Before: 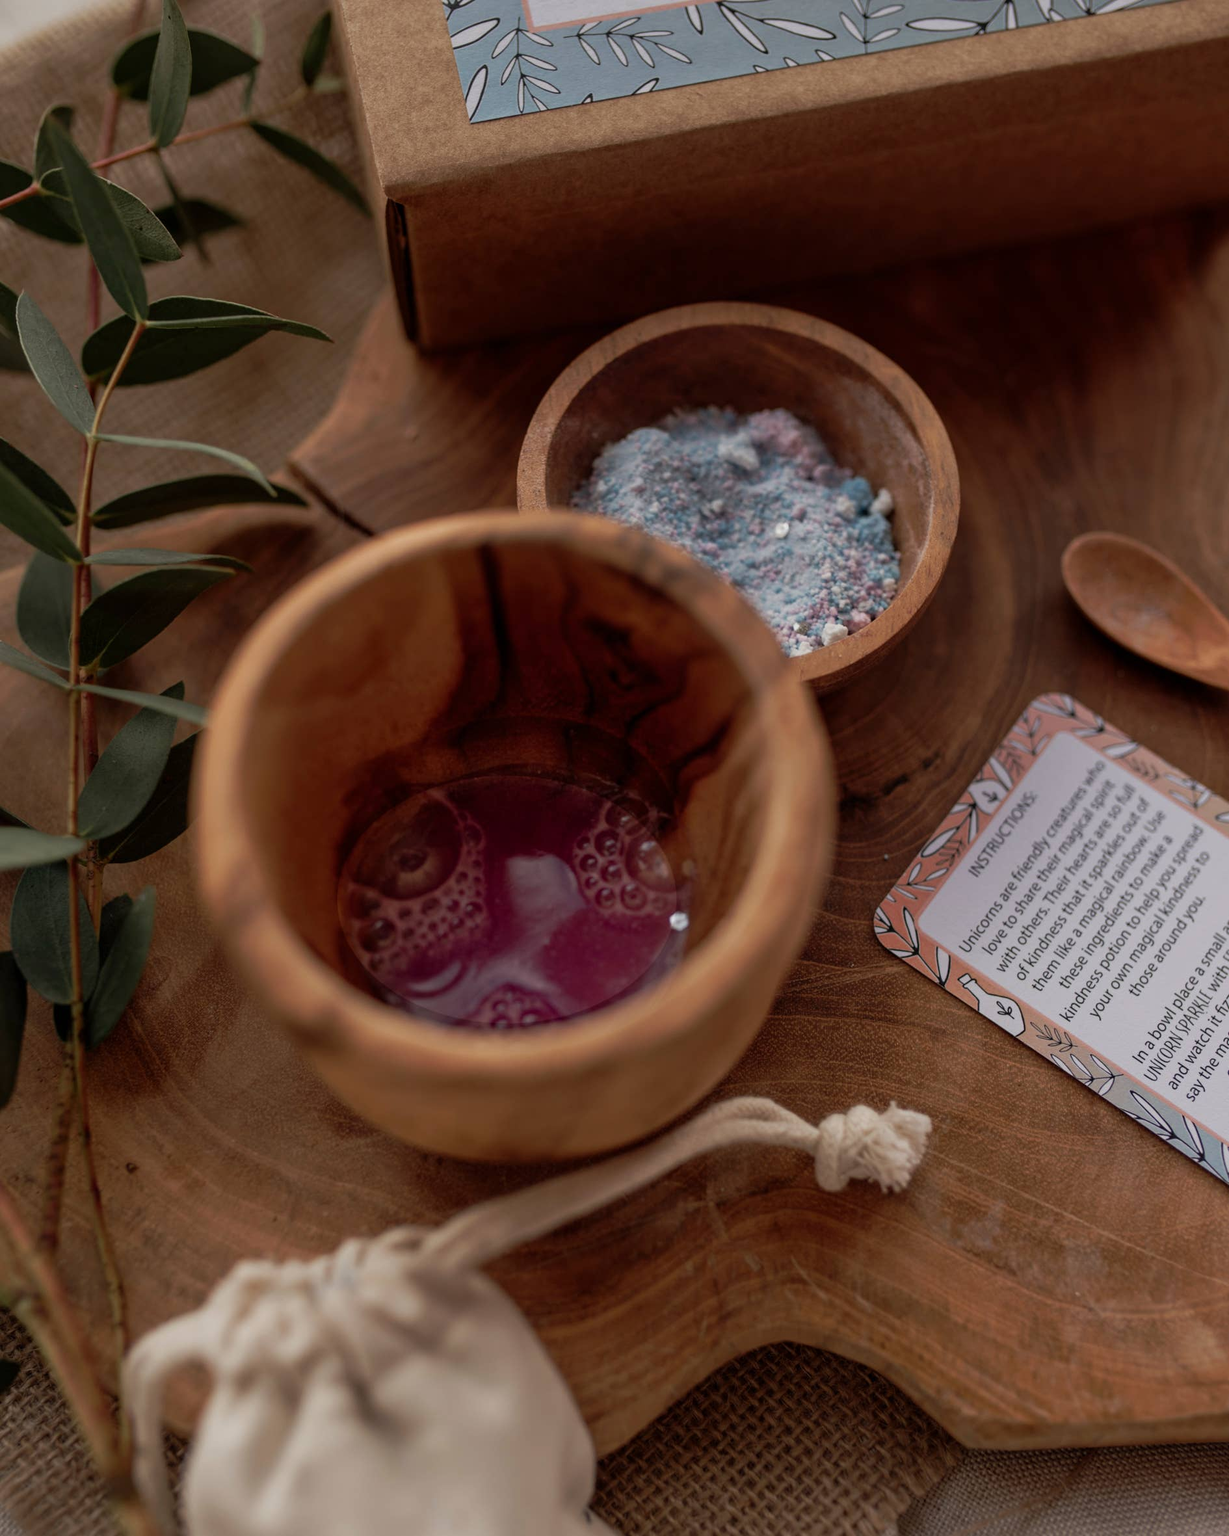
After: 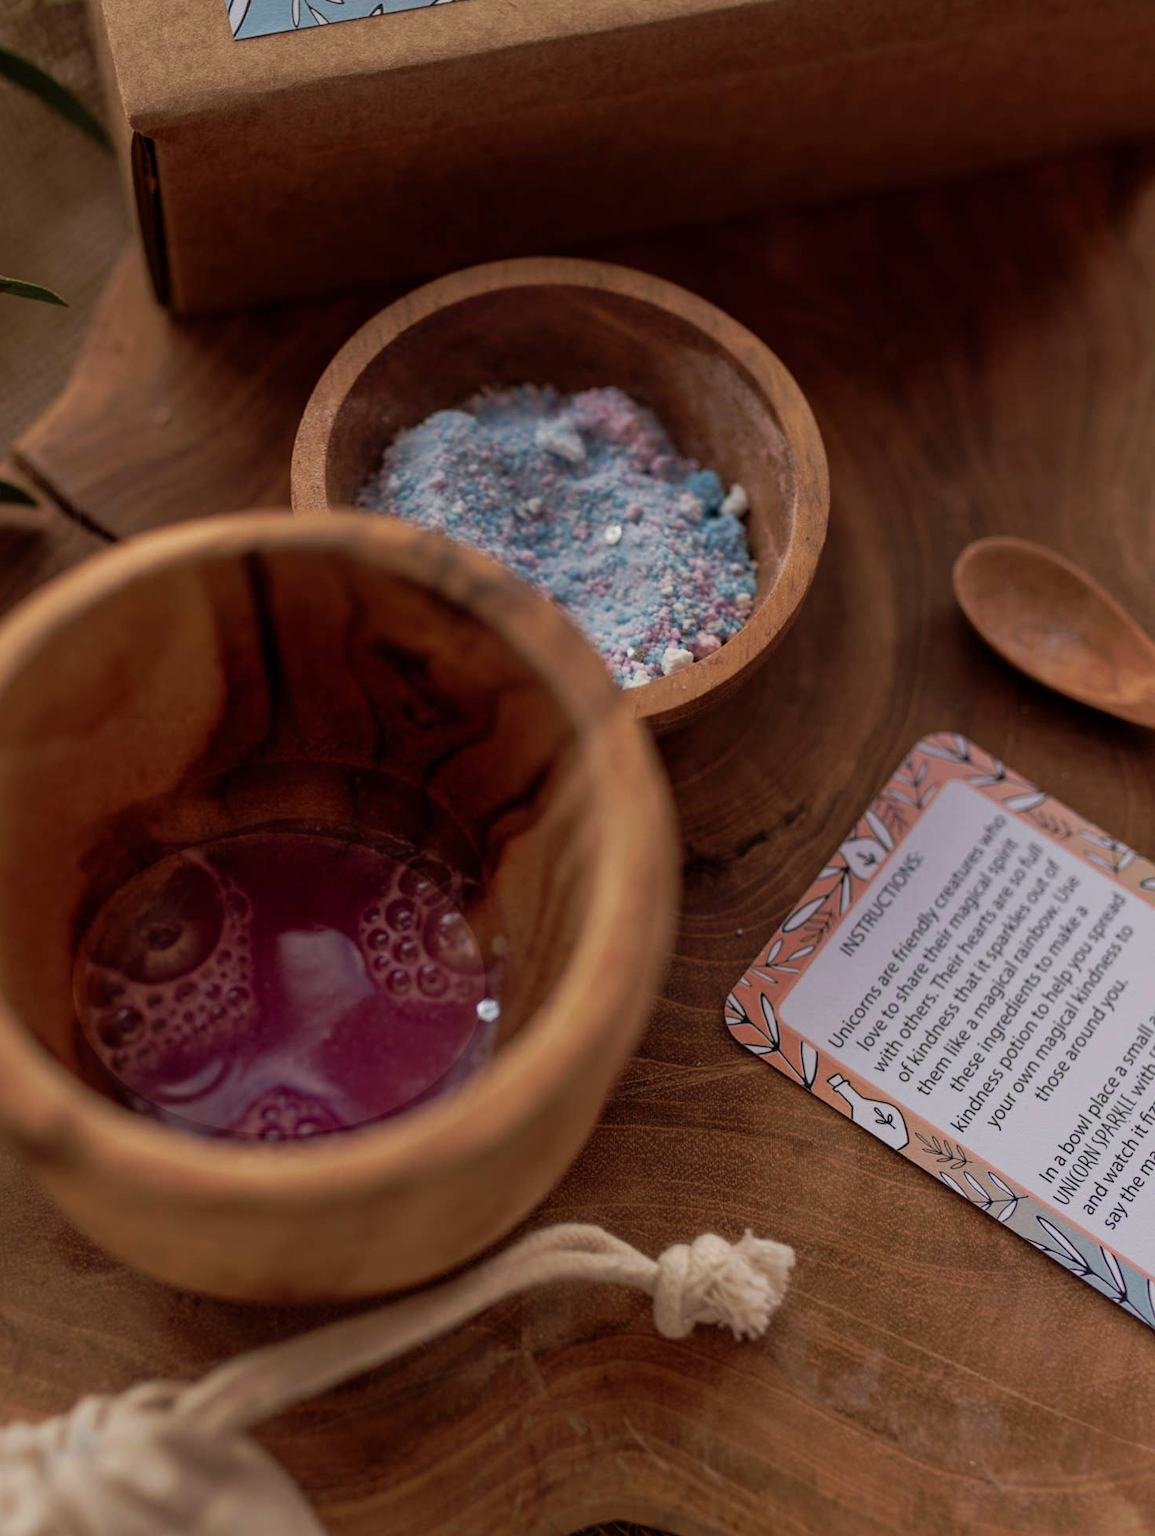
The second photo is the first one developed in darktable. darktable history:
velvia: on, module defaults
crop: left 22.621%, top 5.9%, bottom 11.826%
